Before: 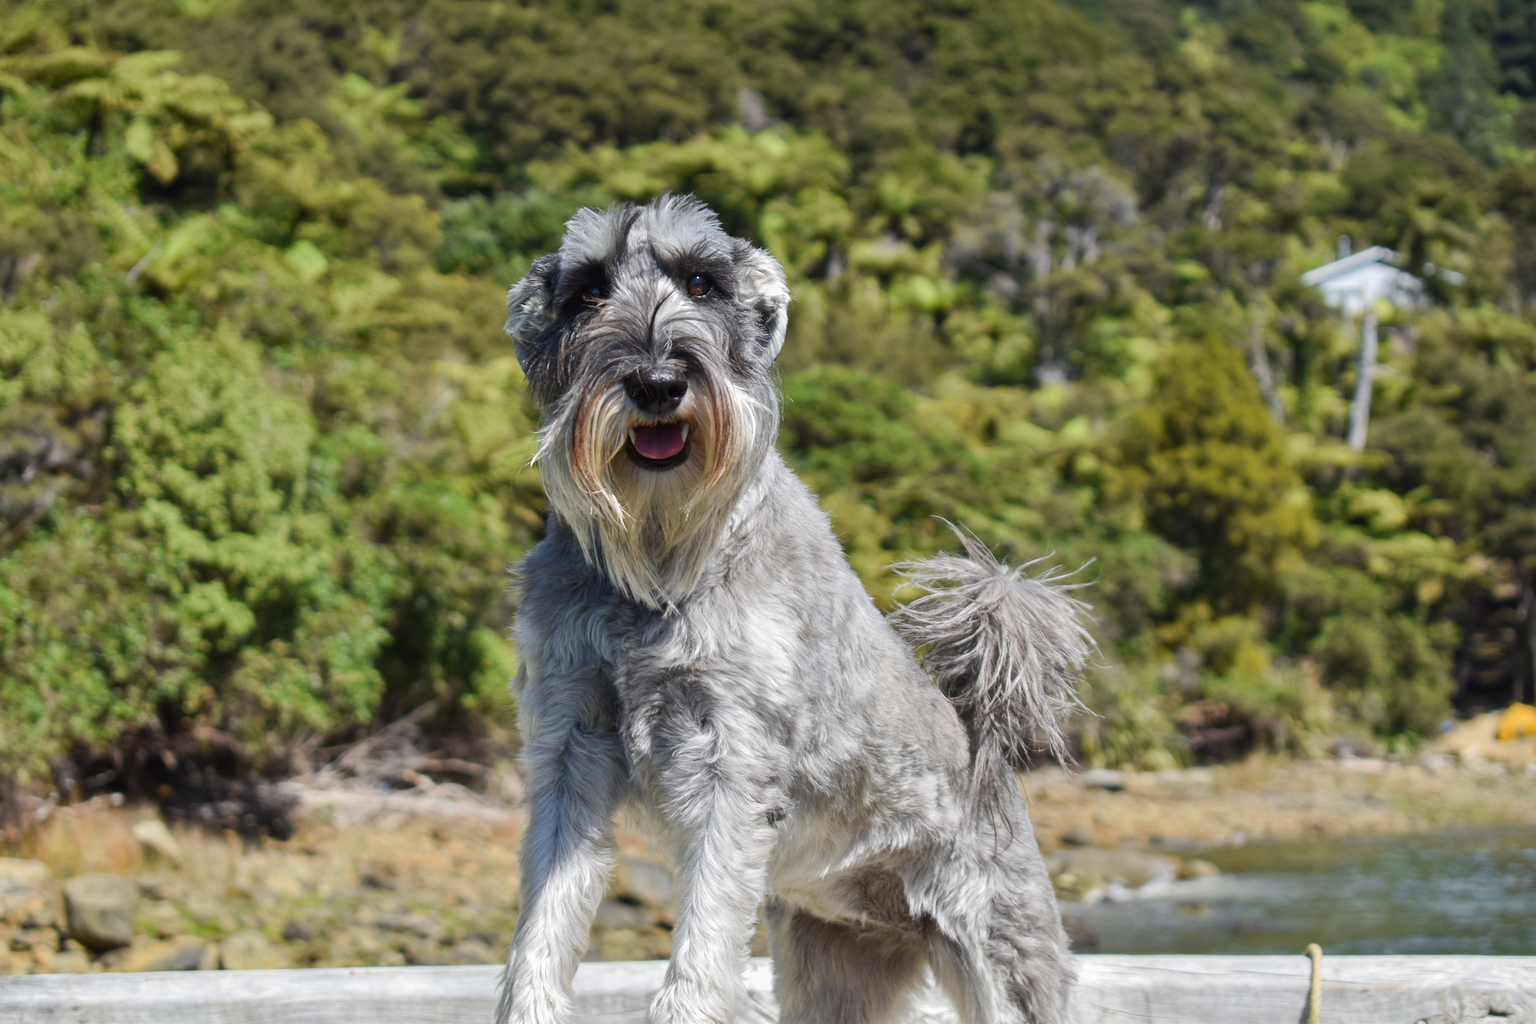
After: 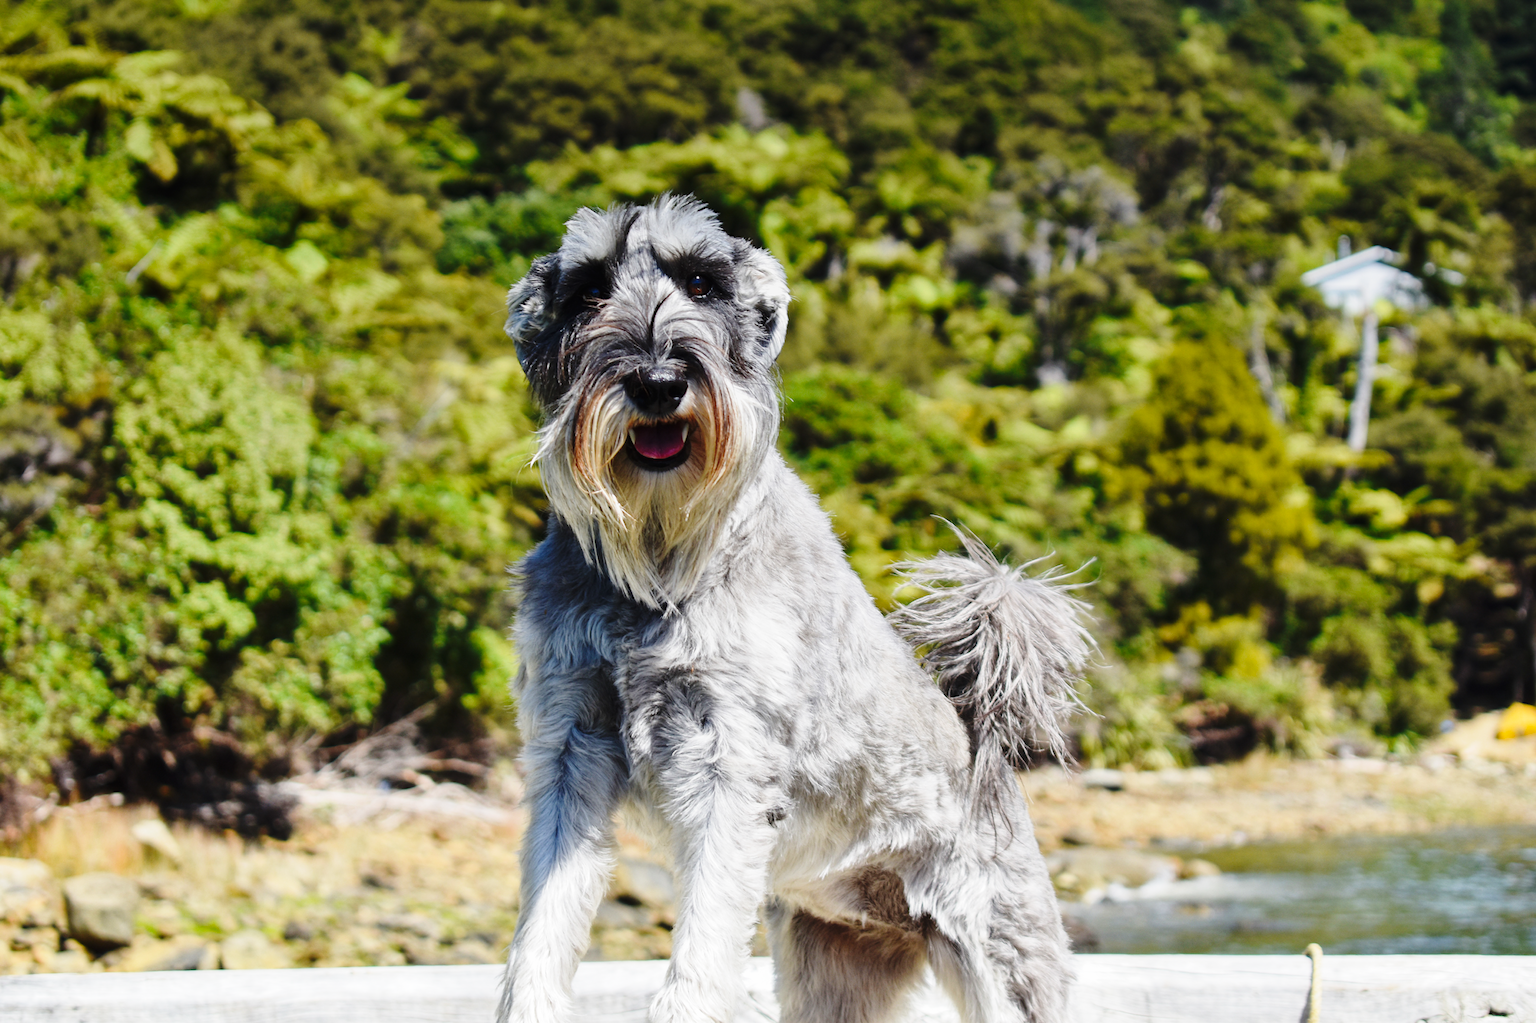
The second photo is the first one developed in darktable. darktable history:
graduated density: rotation -0.352°, offset 57.64
base curve: curves: ch0 [(0, 0) (0.04, 0.03) (0.133, 0.232) (0.448, 0.748) (0.843, 0.968) (1, 1)], preserve colors none
